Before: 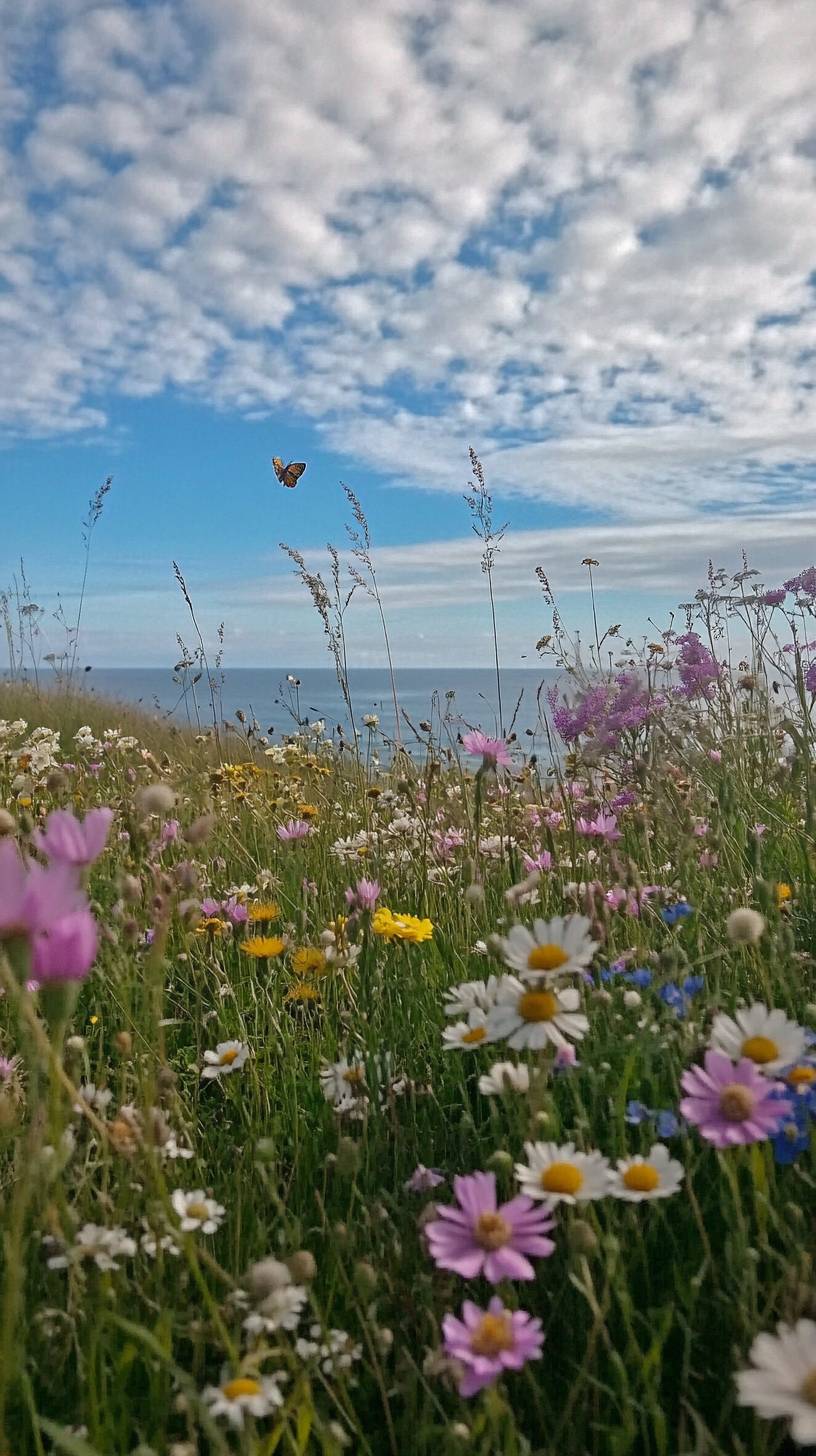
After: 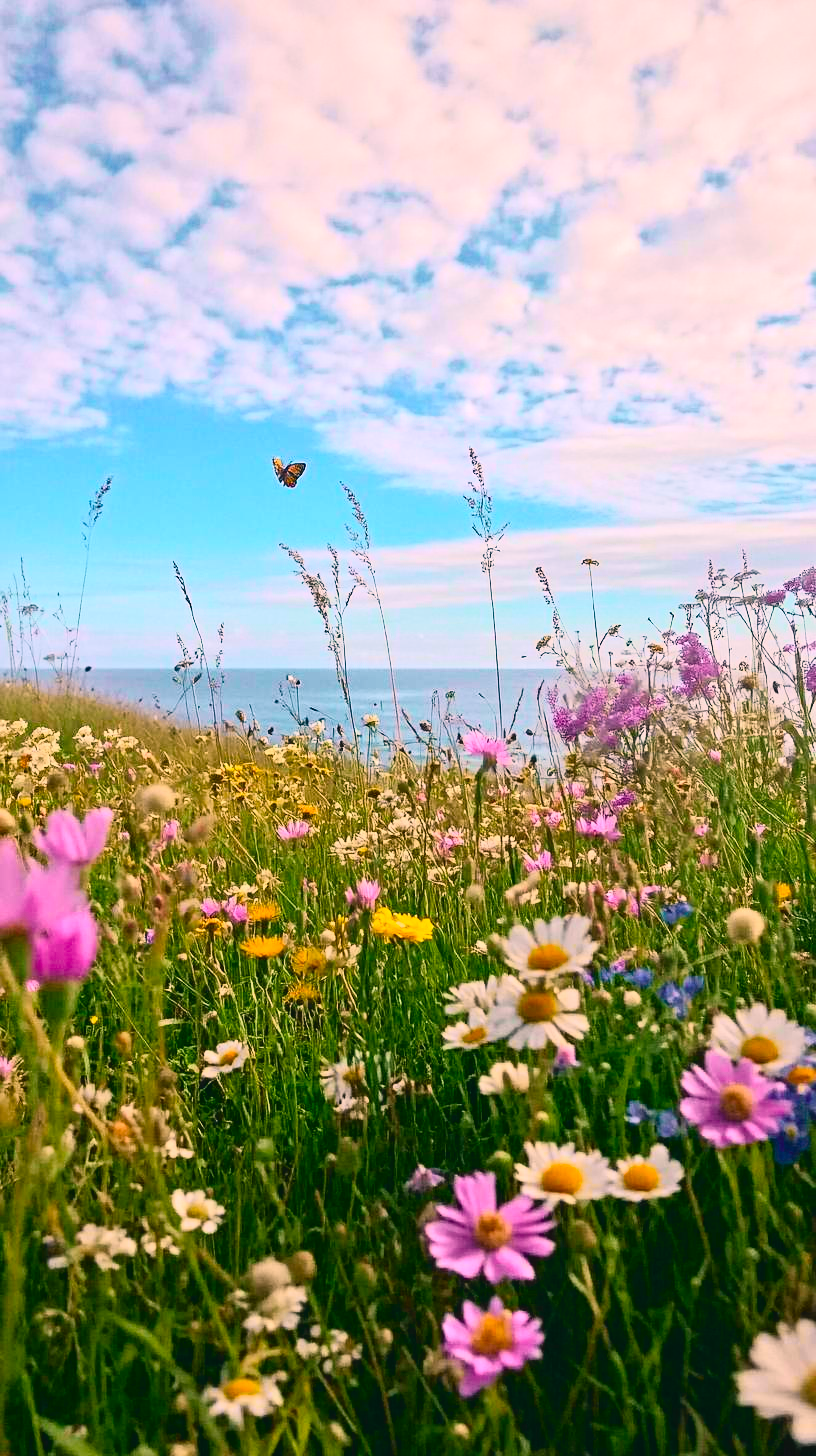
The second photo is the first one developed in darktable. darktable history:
tone curve: curves: ch0 [(0, 0.022) (0.114, 0.088) (0.282, 0.316) (0.446, 0.511) (0.613, 0.693) (0.786, 0.843) (0.999, 0.949)]; ch1 [(0, 0) (0.395, 0.343) (0.463, 0.427) (0.486, 0.474) (0.503, 0.5) (0.535, 0.522) (0.555, 0.566) (0.594, 0.614) (0.755, 0.793) (1, 1)]; ch2 [(0, 0) (0.369, 0.388) (0.449, 0.431) (0.501, 0.5) (0.528, 0.517) (0.561, 0.59) (0.612, 0.646) (0.697, 0.721) (1, 1)], color space Lab, independent channels, preserve colors none
color correction: highlights a* 12.23, highlights b* 5.41
contrast brightness saturation: contrast 0.2, brightness 0.16, saturation 0.22
color balance rgb: shadows lift › chroma 1%, shadows lift › hue 217.2°, power › hue 310.8°, highlights gain › chroma 1%, highlights gain › hue 54°, global offset › luminance 0.5%, global offset › hue 171.6°, perceptual saturation grading › global saturation 14.09%, perceptual saturation grading › highlights -25%, perceptual saturation grading › shadows 30%, perceptual brilliance grading › highlights 13.42%, perceptual brilliance grading › mid-tones 8.05%, perceptual brilliance grading › shadows -17.45%, global vibrance 25%
